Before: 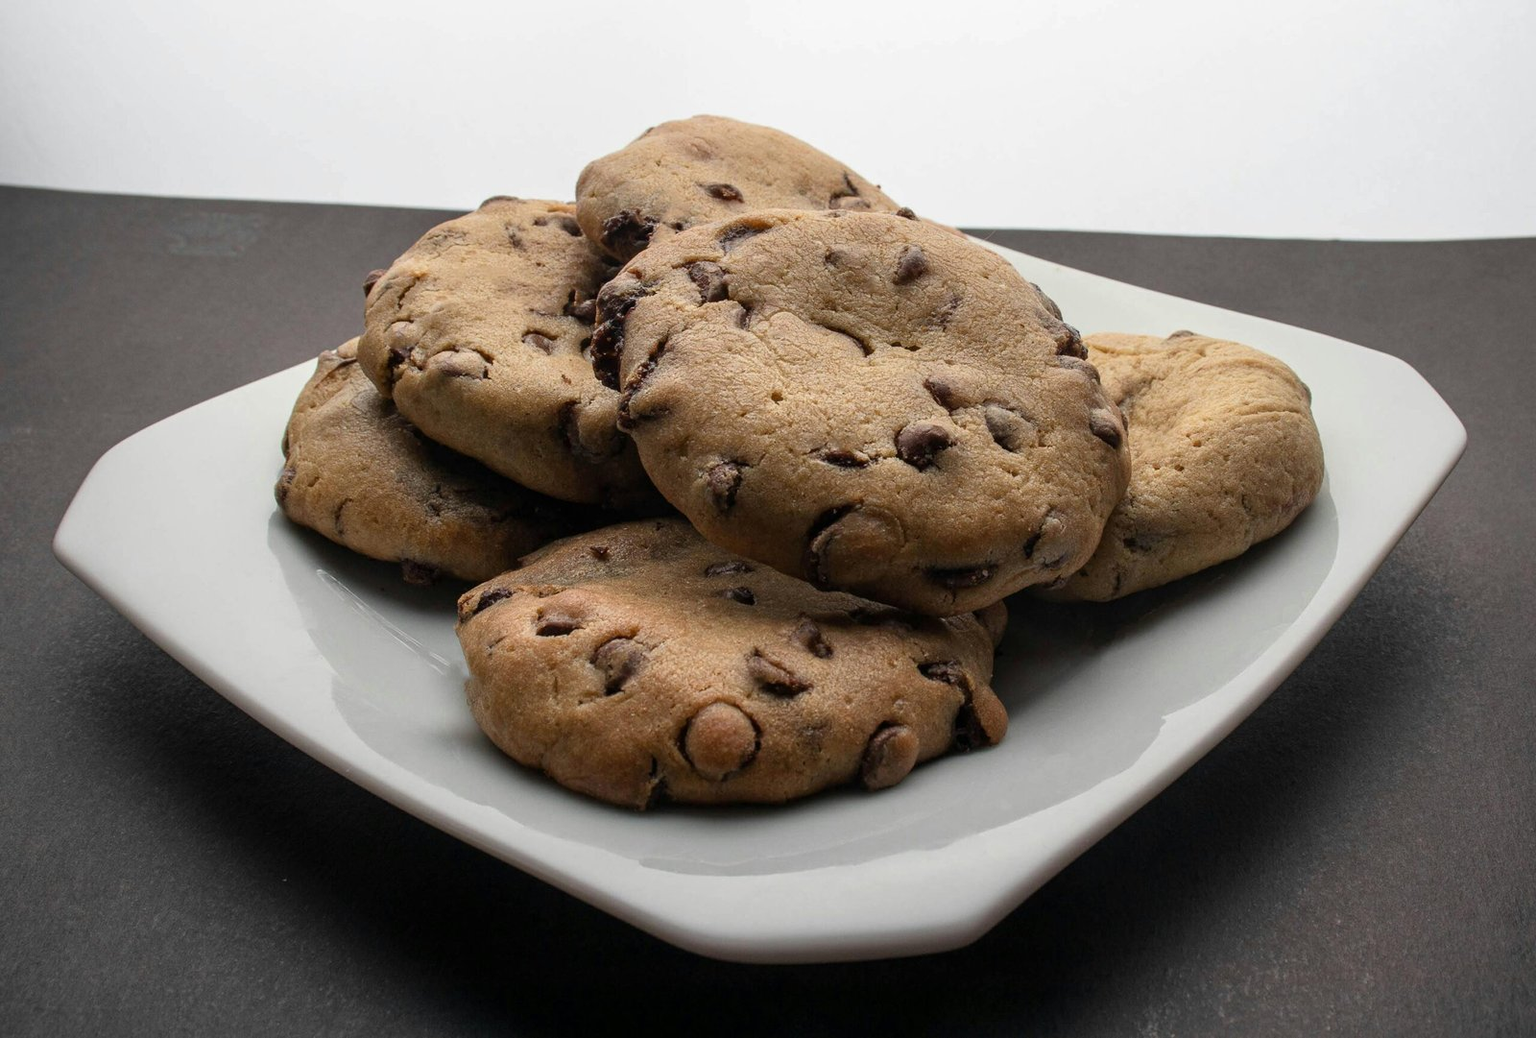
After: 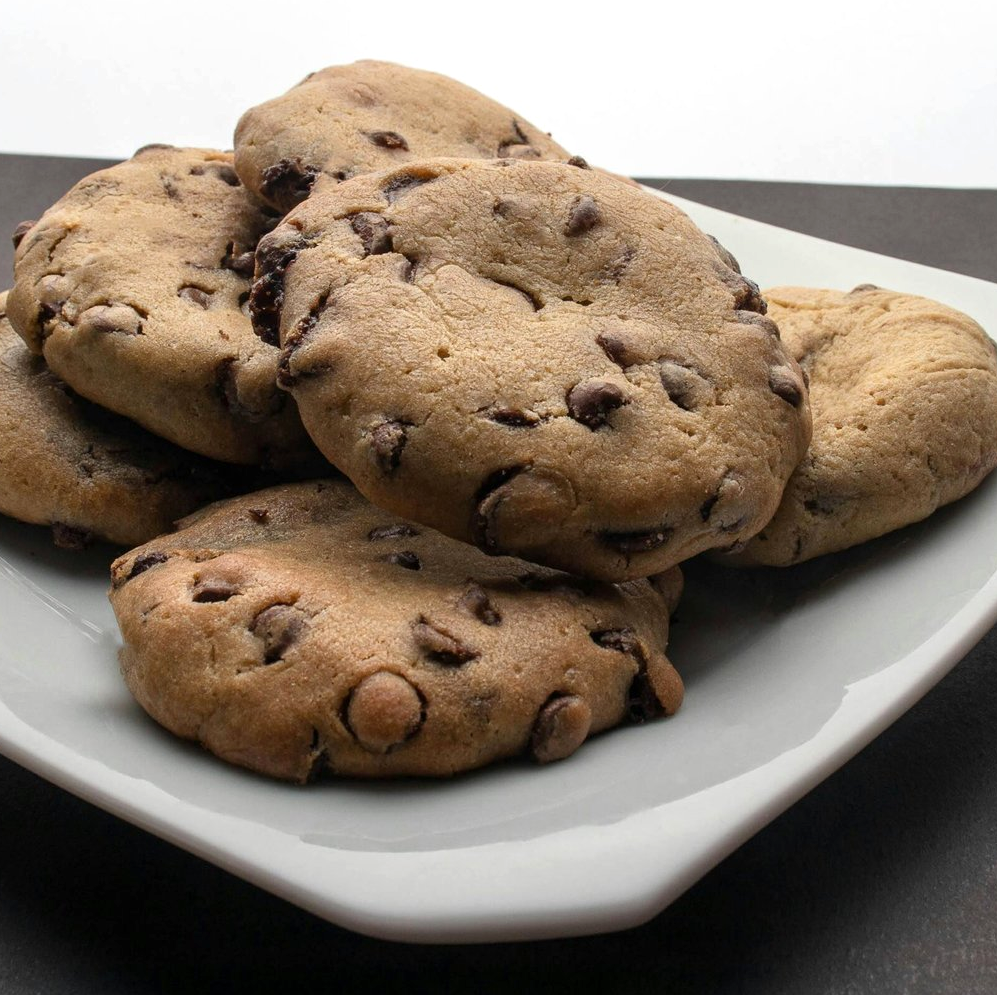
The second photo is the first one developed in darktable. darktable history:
crop and rotate: left 22.918%, top 5.629%, right 14.711%, bottom 2.247%
exposure: exposure 0.197 EV, compensate highlight preservation false
